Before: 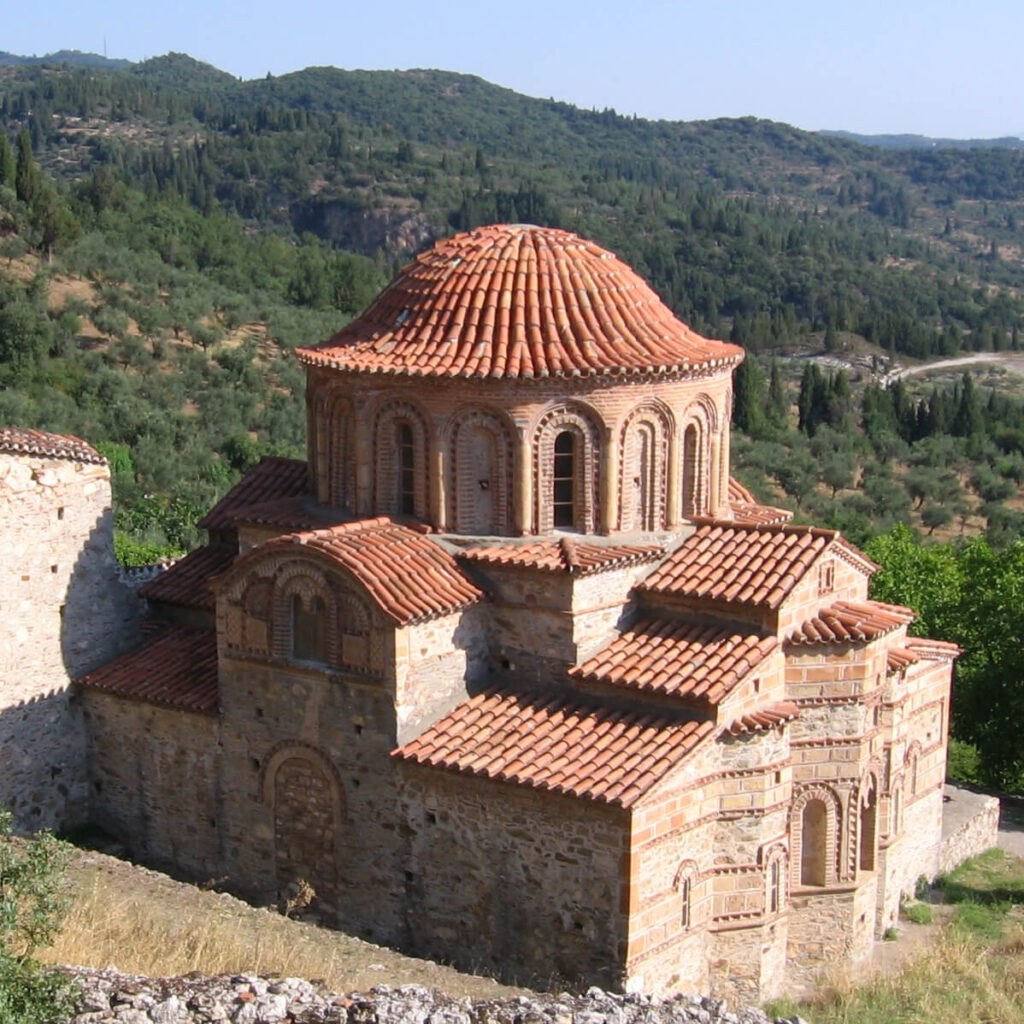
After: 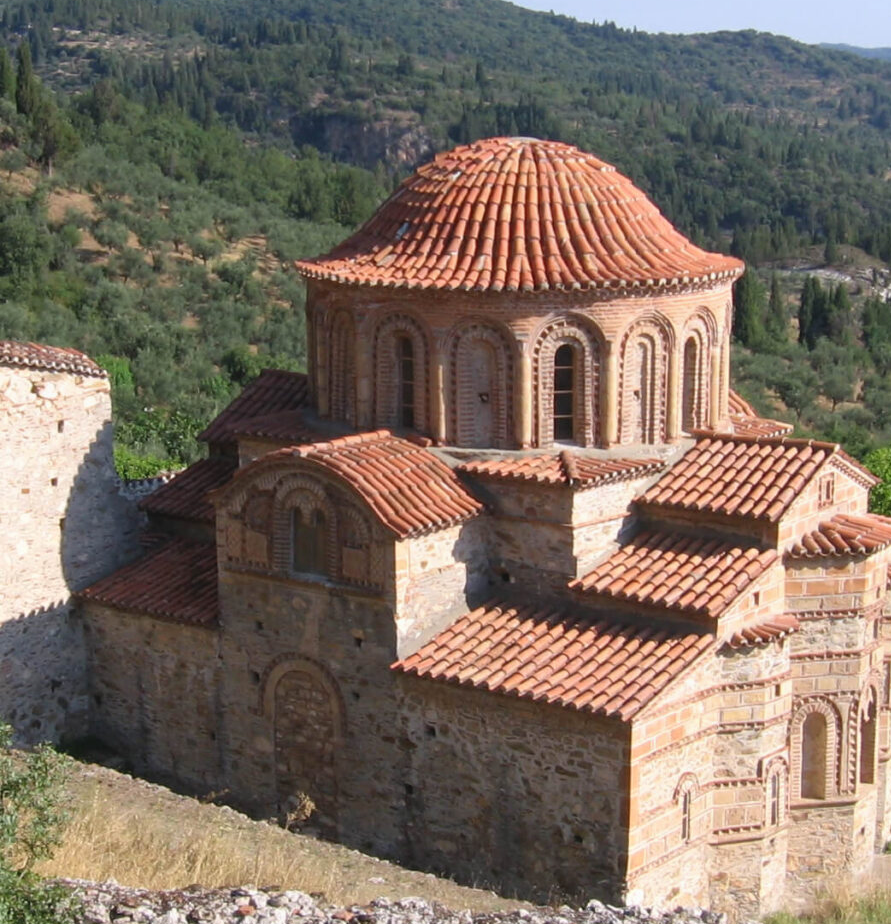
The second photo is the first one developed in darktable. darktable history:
crop: top 8.542%, right 12.7%, bottom 0%
local contrast: highlights 103%, shadows 76%, detail 96%
